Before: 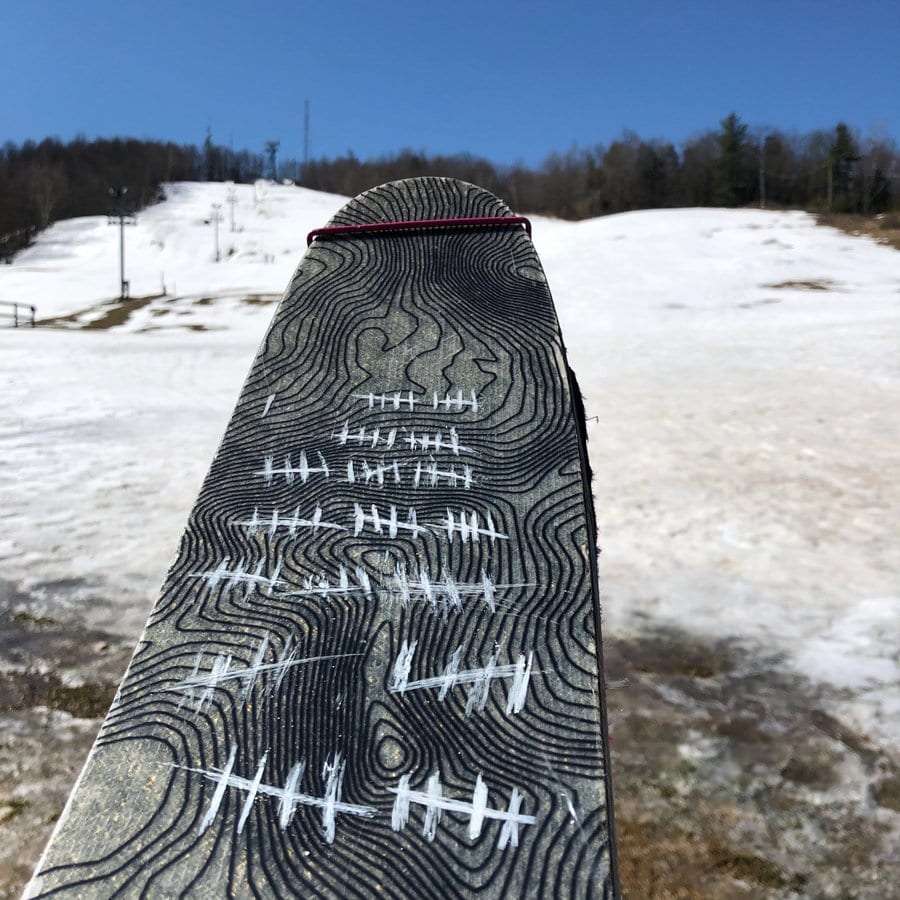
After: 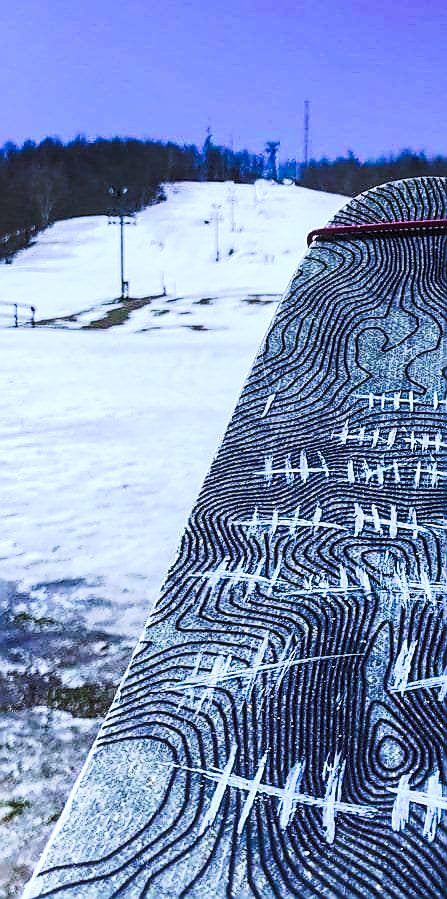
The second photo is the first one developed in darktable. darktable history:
crop and rotate: left 0.033%, top 0%, right 50.217%
tone curve: curves: ch0 [(0, 0) (0.003, 0.045) (0.011, 0.054) (0.025, 0.069) (0.044, 0.083) (0.069, 0.101) (0.1, 0.119) (0.136, 0.146) (0.177, 0.177) (0.224, 0.221) (0.277, 0.277) (0.335, 0.362) (0.399, 0.452) (0.468, 0.571) (0.543, 0.666) (0.623, 0.758) (0.709, 0.853) (0.801, 0.896) (0.898, 0.945) (1, 1)], preserve colors none
local contrast: on, module defaults
sharpen: radius 1.382, amount 1.262, threshold 0.682
color calibration: output R [0.948, 0.091, -0.04, 0], output G [-0.3, 1.384, -0.085, 0], output B [-0.108, 0.061, 1.08, 0], illuminant as shot in camera, adaptation linear Bradford (ICC v4), x 0.407, y 0.403, temperature 3593.86 K
